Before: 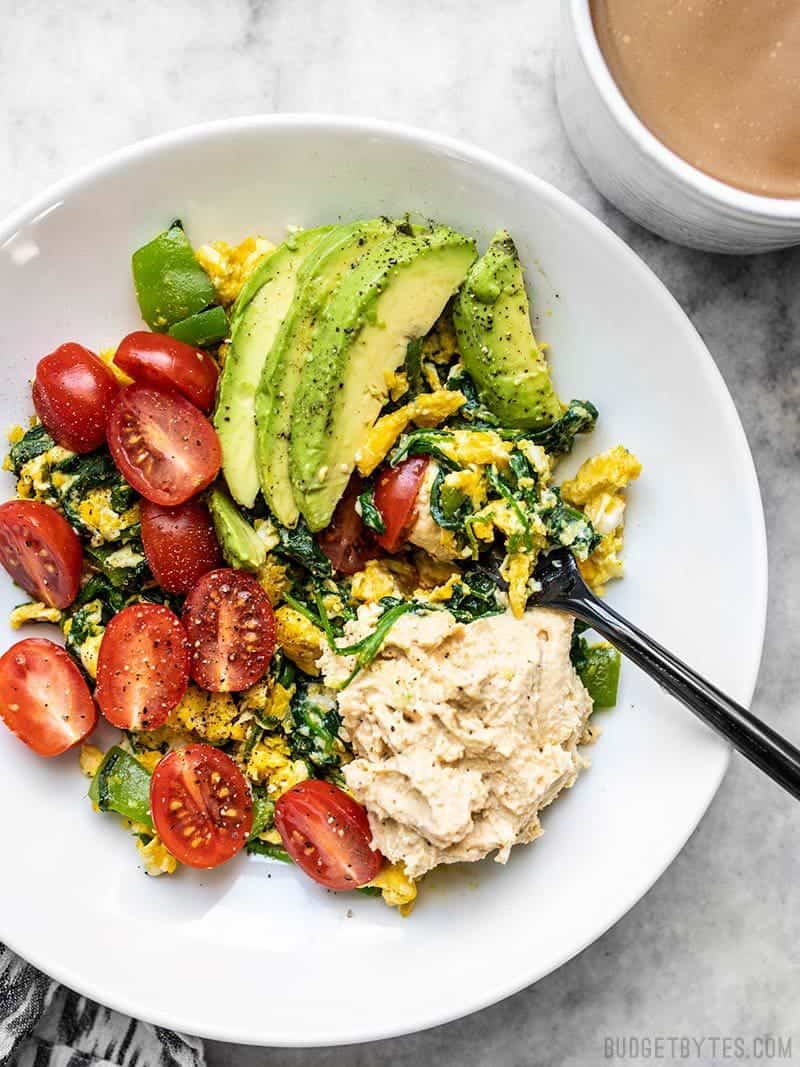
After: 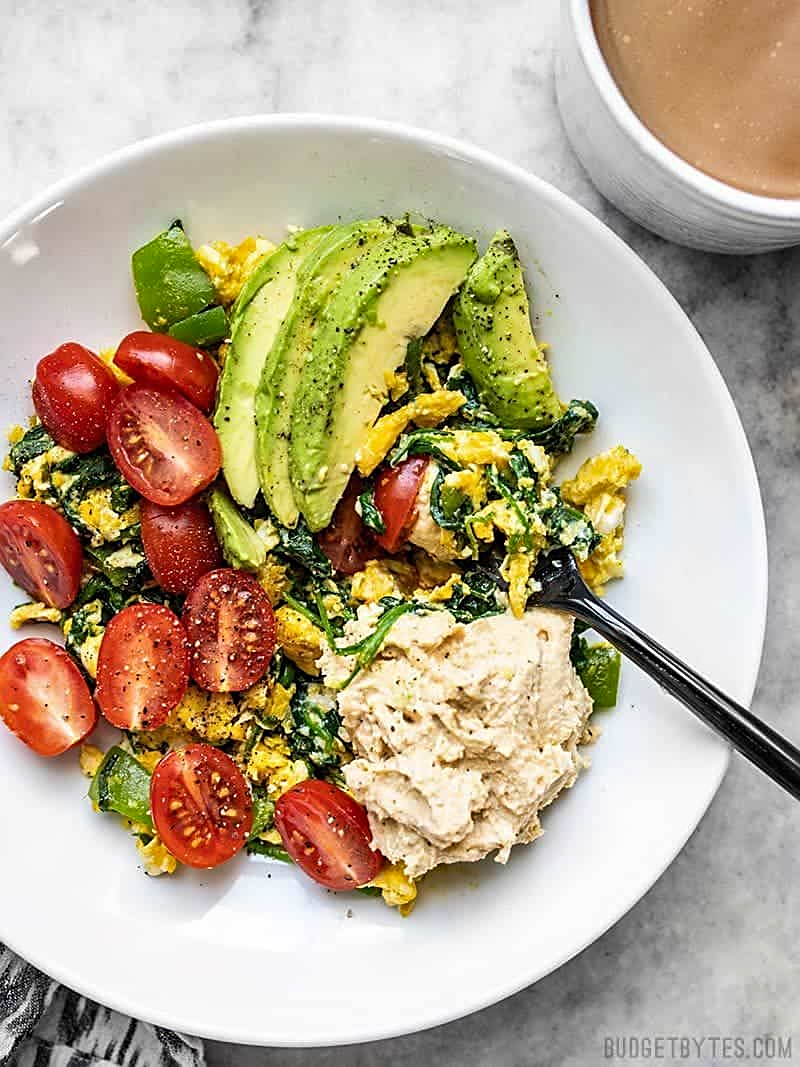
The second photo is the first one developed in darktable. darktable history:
sharpen: on, module defaults
shadows and highlights: shadows 35.8, highlights -34.85, soften with gaussian
